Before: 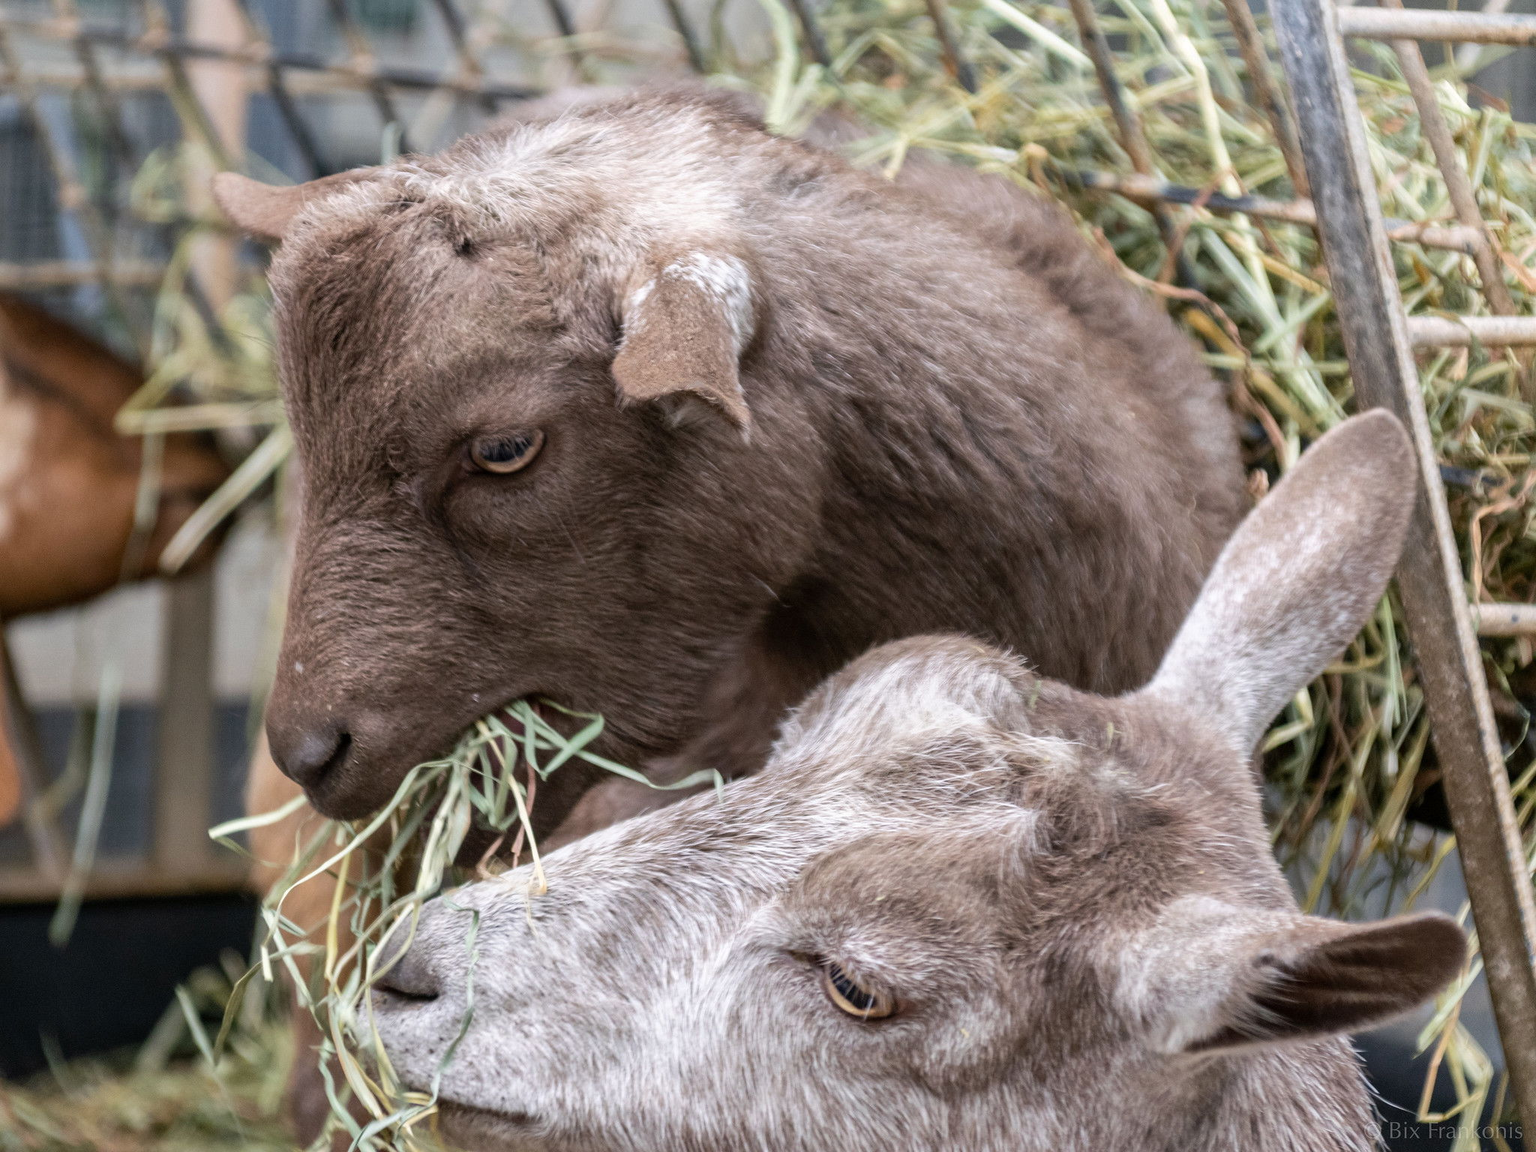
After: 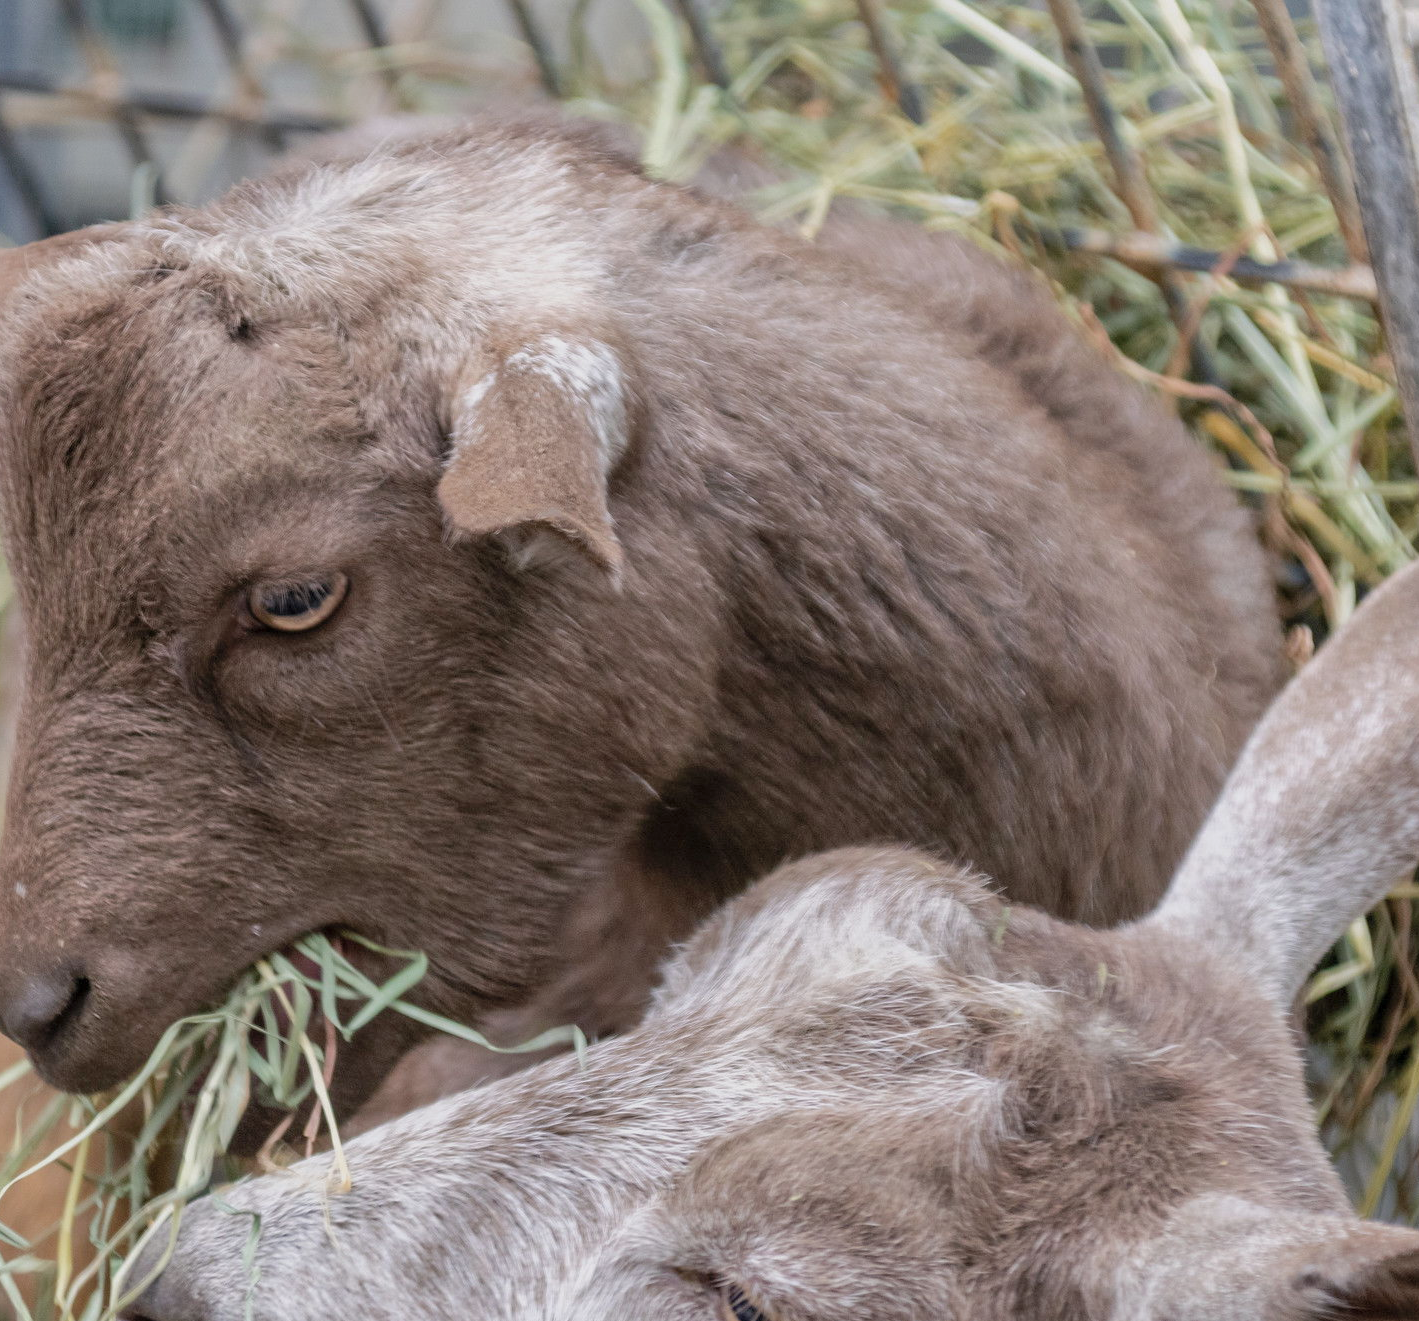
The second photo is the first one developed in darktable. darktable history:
contrast brightness saturation: contrast 0.05, brightness 0.06, saturation 0.01
tone equalizer: -8 EV 0.25 EV, -7 EV 0.417 EV, -6 EV 0.417 EV, -5 EV 0.25 EV, -3 EV -0.25 EV, -2 EV -0.417 EV, -1 EV -0.417 EV, +0 EV -0.25 EV, edges refinement/feathering 500, mask exposure compensation -1.57 EV, preserve details guided filter
crop: left 18.479%, right 12.2%, bottom 13.971%
